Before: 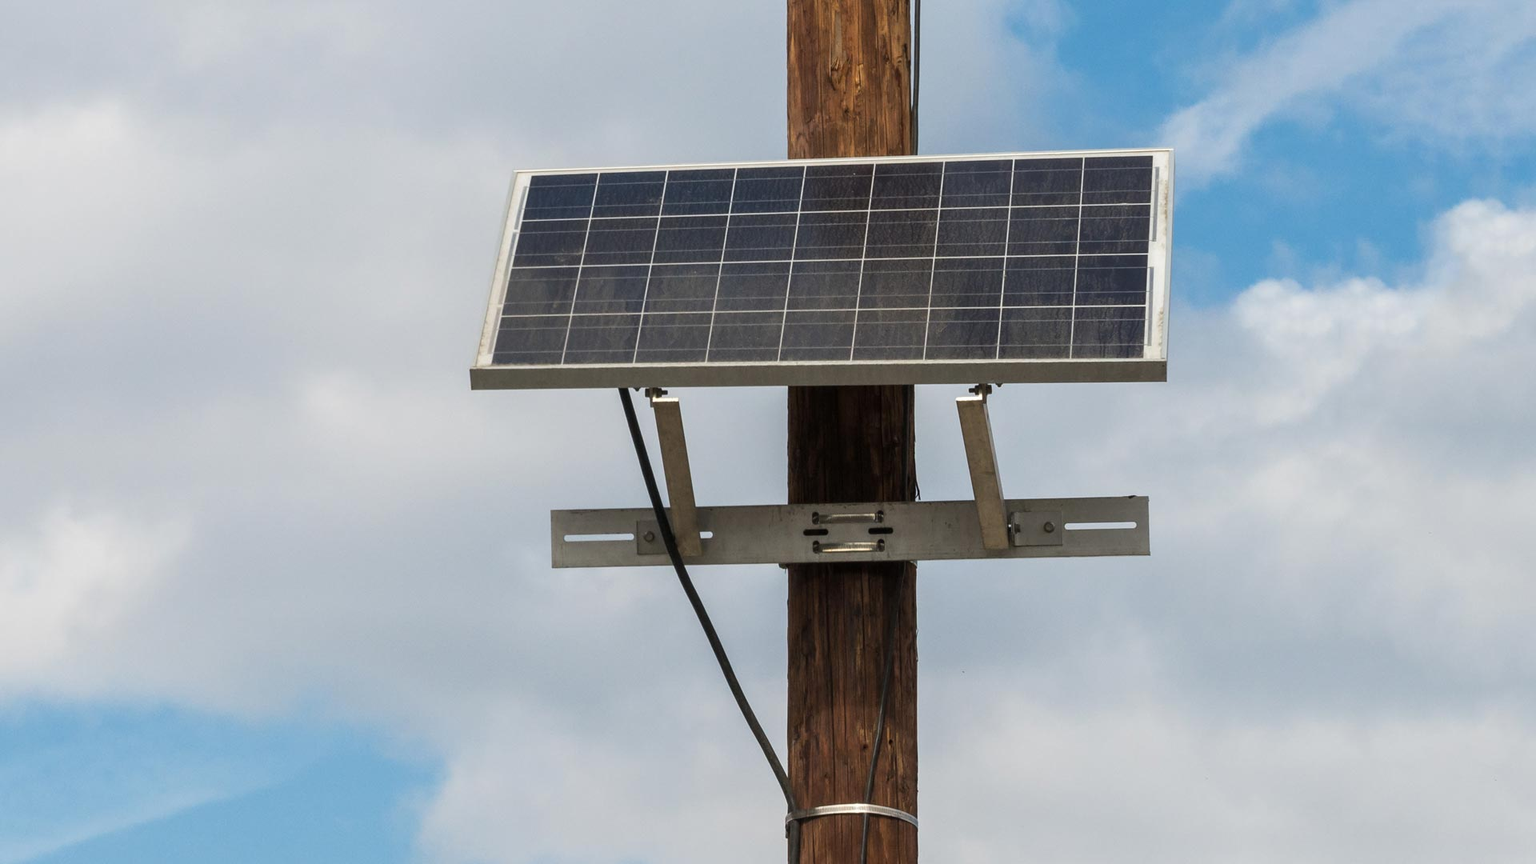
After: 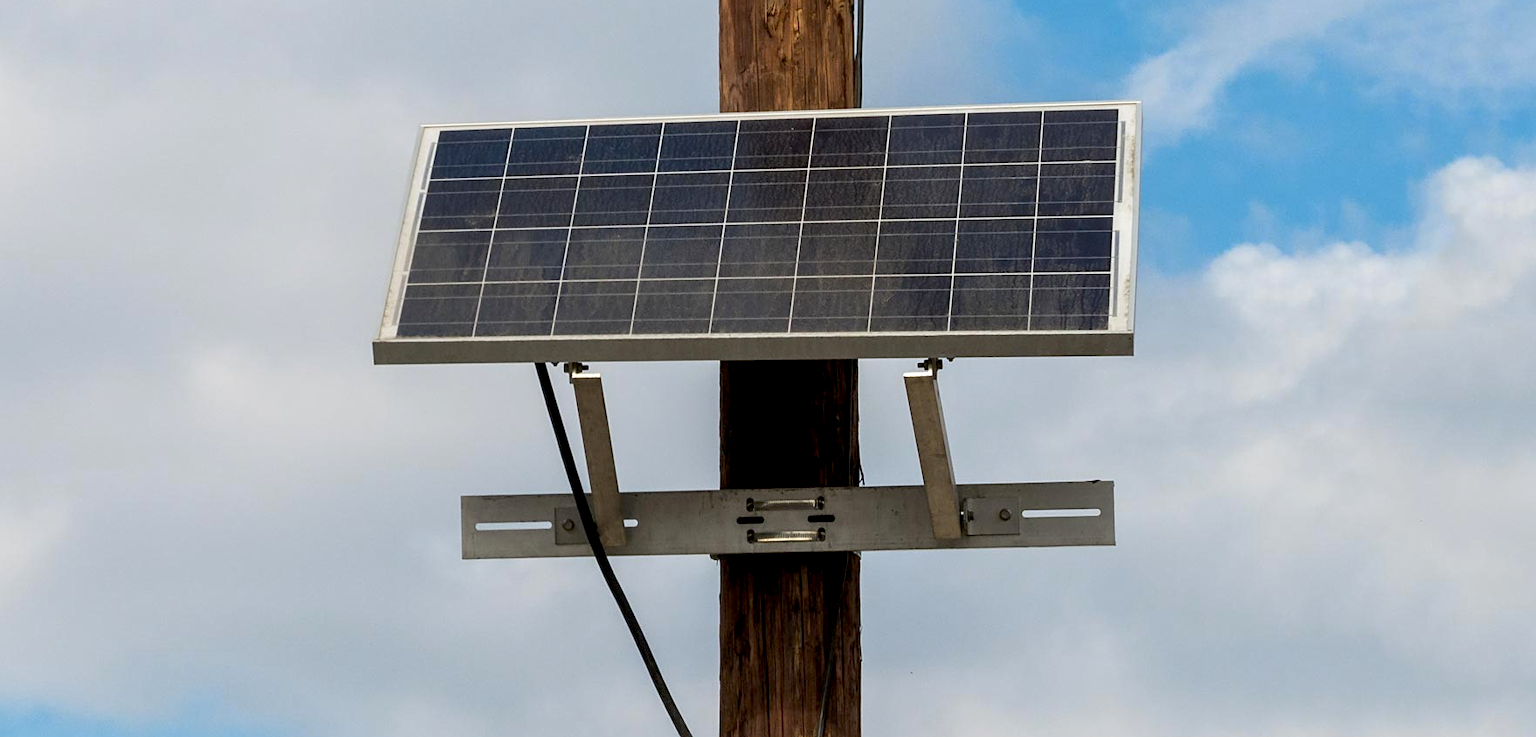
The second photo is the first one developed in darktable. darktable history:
crop: left 8.423%, top 6.557%, bottom 15.213%
exposure: black level correction 0.011, compensate highlight preservation false
sharpen: amount 0.217
color zones: curves: ch0 [(0.068, 0.464) (0.25, 0.5) (0.48, 0.508) (0.75, 0.536) (0.886, 0.476) (0.967, 0.456)]; ch1 [(0.066, 0.456) (0.25, 0.5) (0.616, 0.508) (0.746, 0.56) (0.934, 0.444)]
color correction: highlights b* 0.026
